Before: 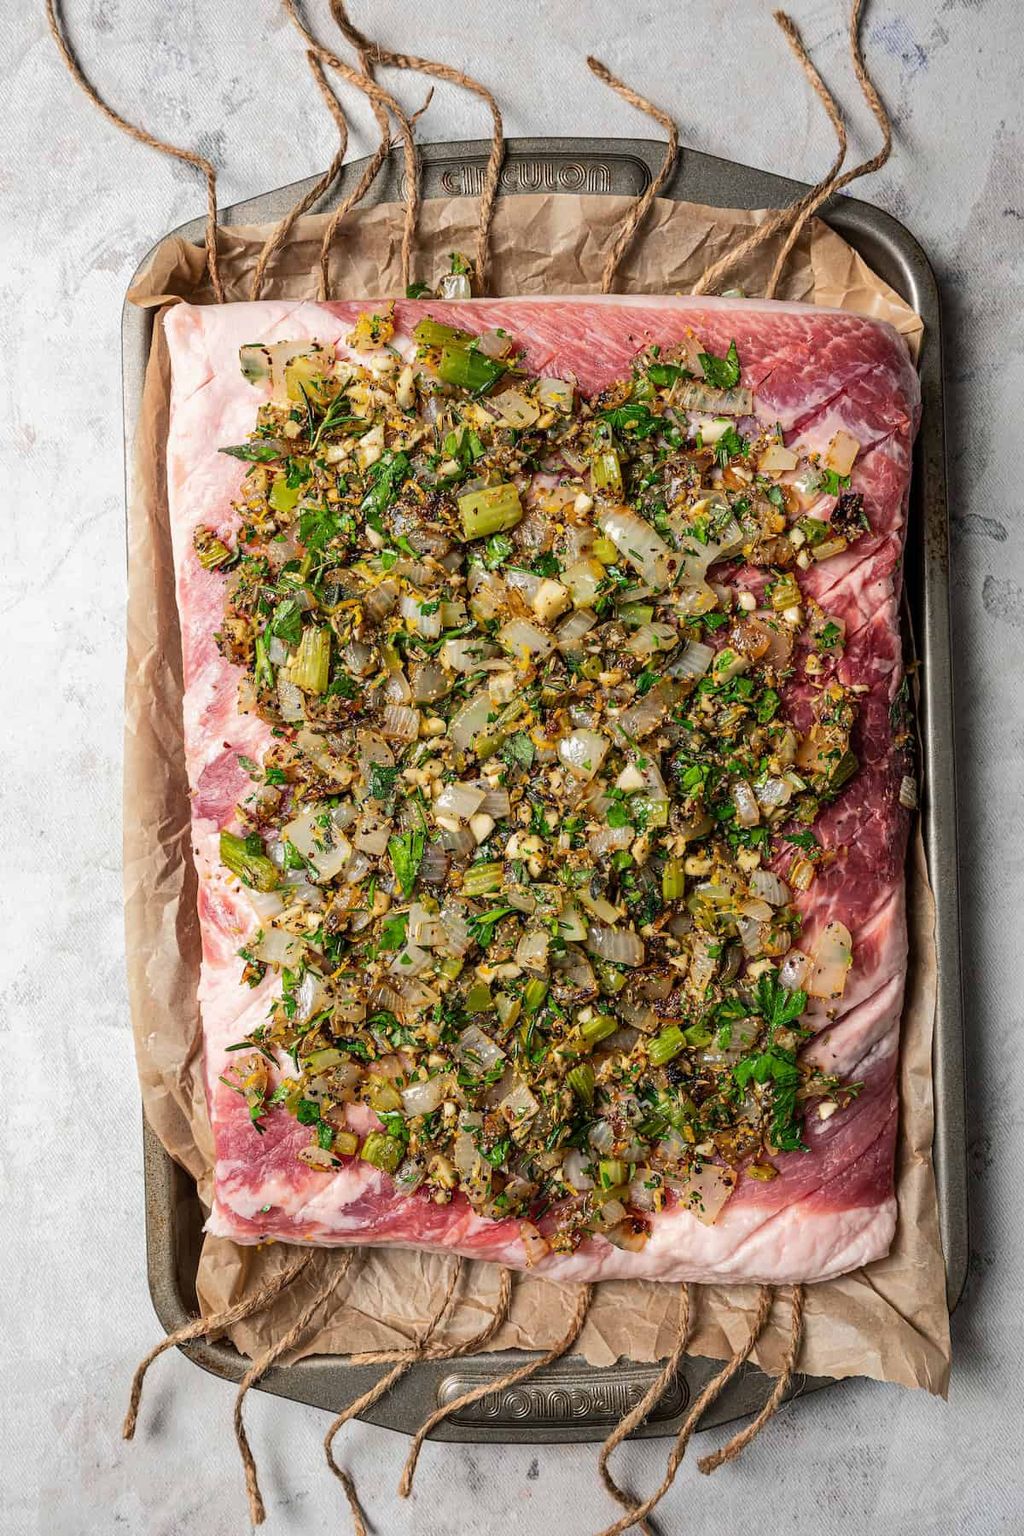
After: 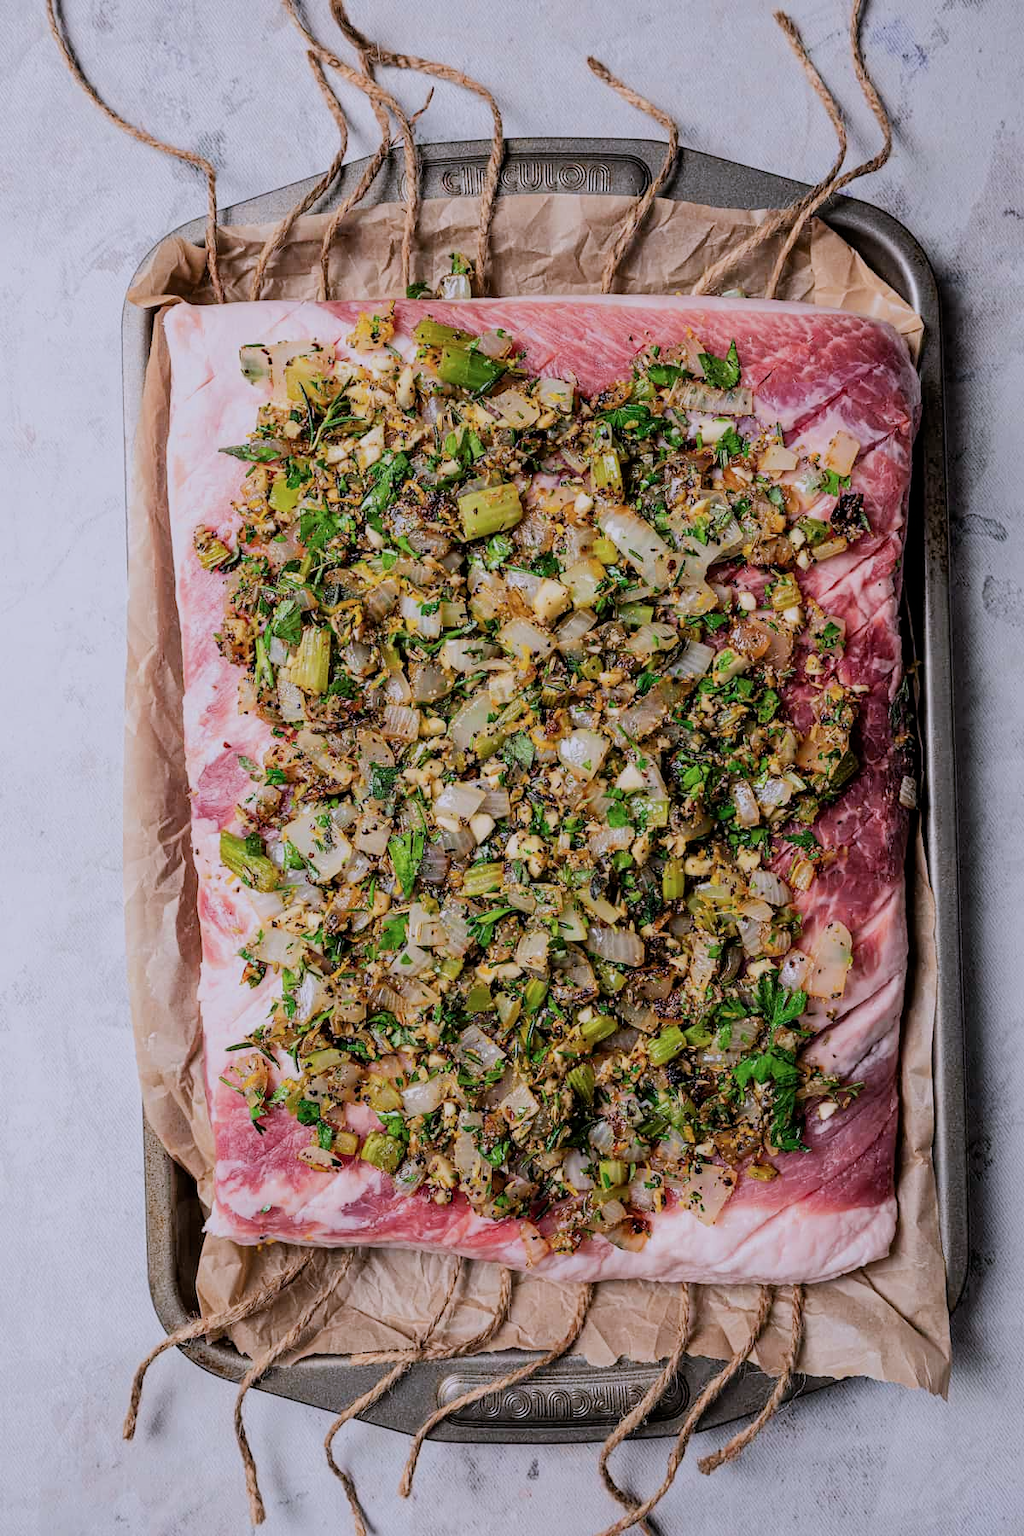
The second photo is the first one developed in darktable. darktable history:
color calibration: illuminant custom, x 0.364, y 0.384, temperature 4521.89 K
exposure: black level correction 0.002, compensate highlight preservation false
filmic rgb: black relative exposure -7.65 EV, white relative exposure 4.56 EV, hardness 3.61
